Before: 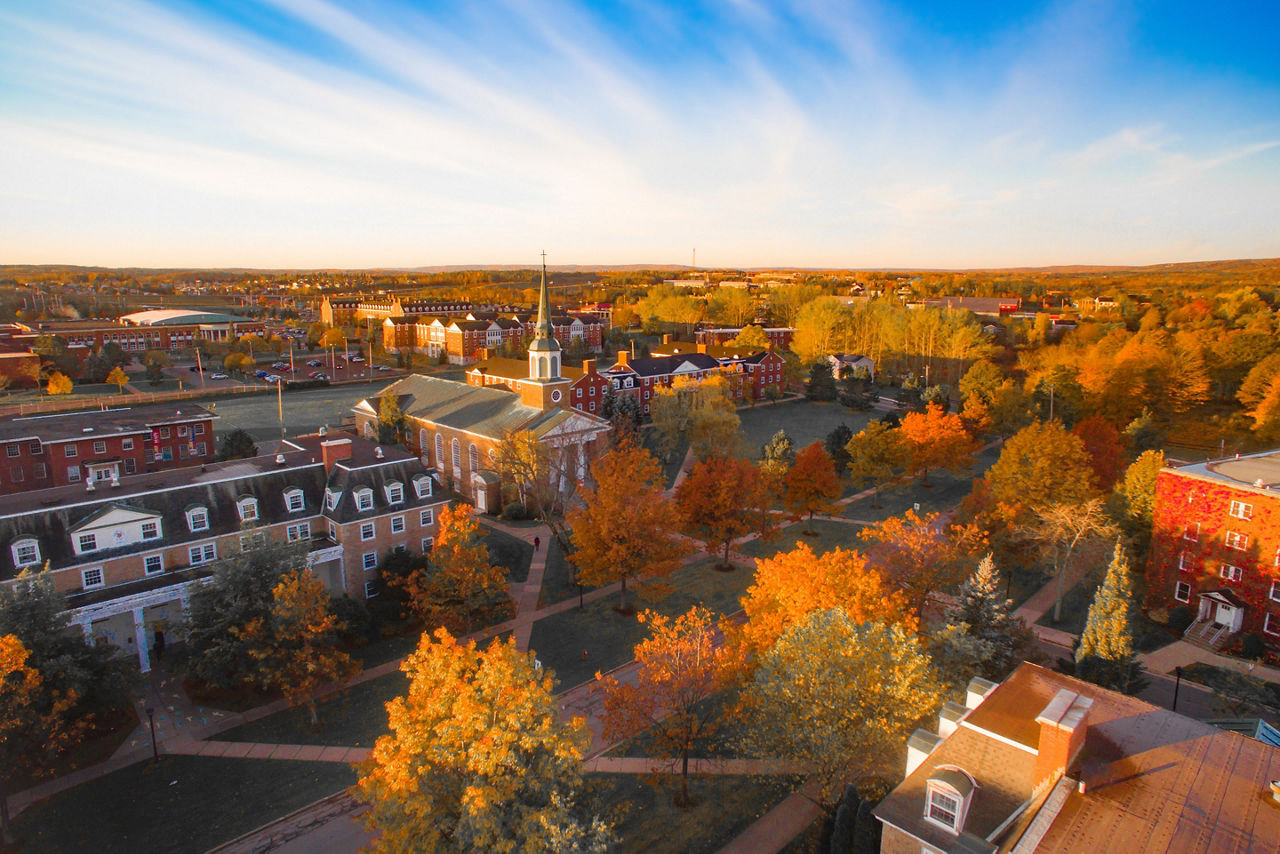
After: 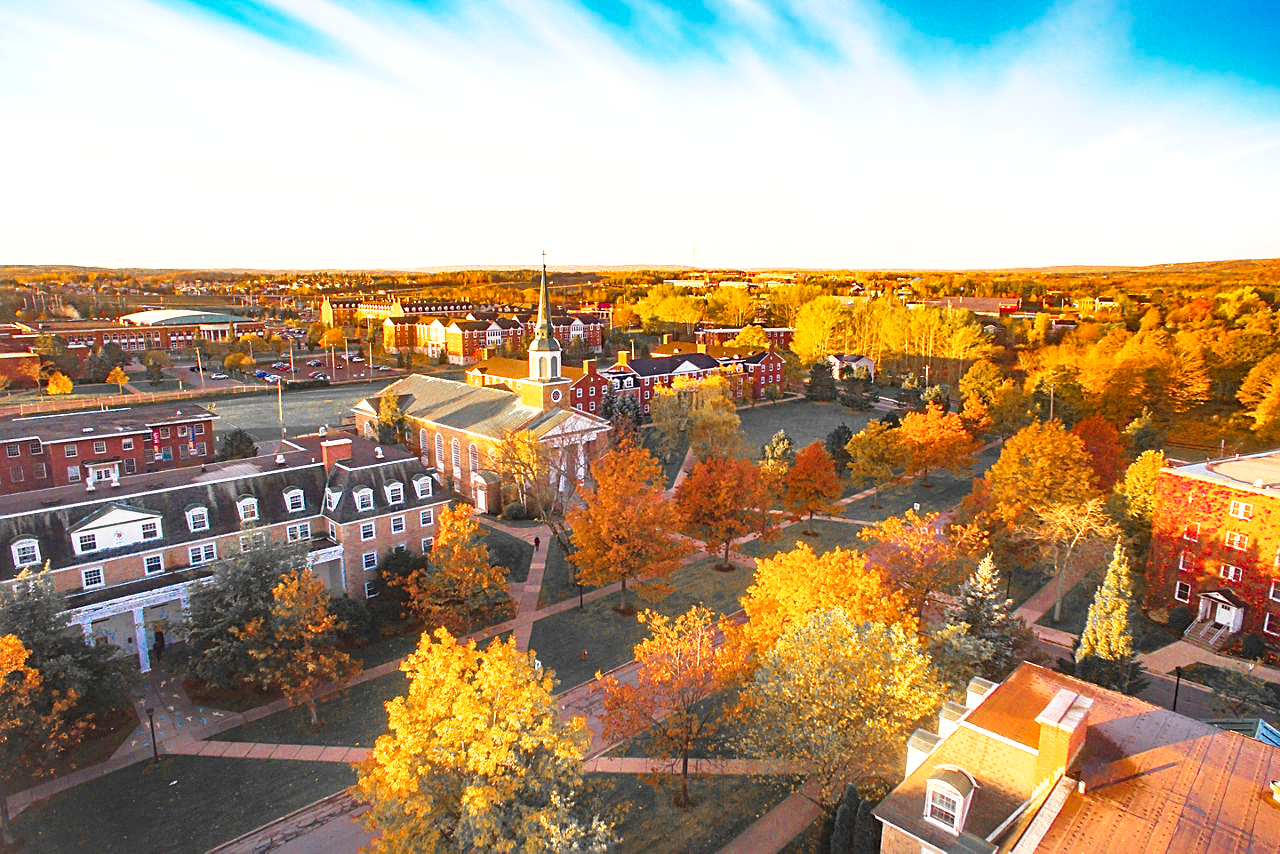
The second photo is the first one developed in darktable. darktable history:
shadows and highlights: radius 136.63, soften with gaussian
base curve: curves: ch0 [(0, 0) (0.557, 0.834) (1, 1)], preserve colors none
sharpen: amount 0.494
exposure: exposure 0.61 EV, compensate highlight preservation false
